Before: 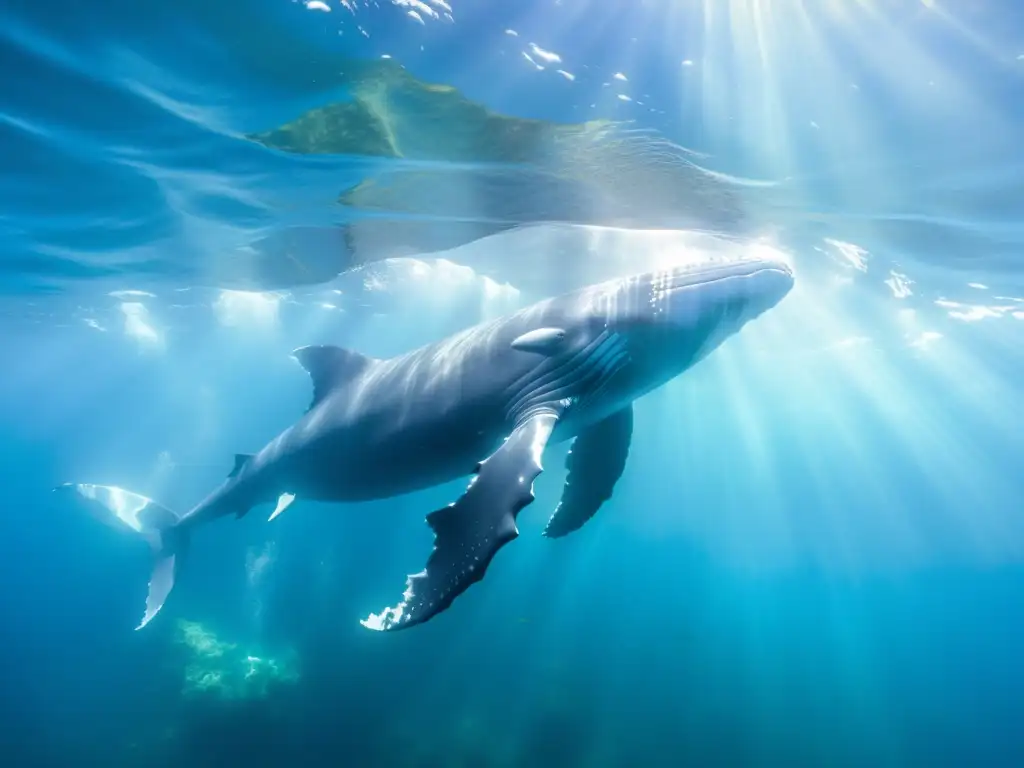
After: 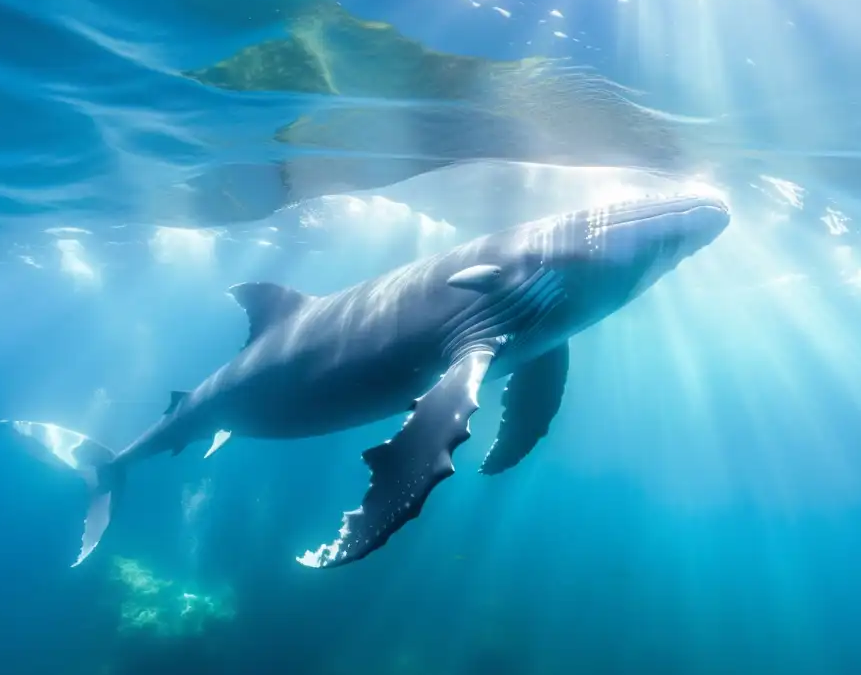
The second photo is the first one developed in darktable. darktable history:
crop: left 6.332%, top 8.204%, right 9.545%, bottom 3.883%
